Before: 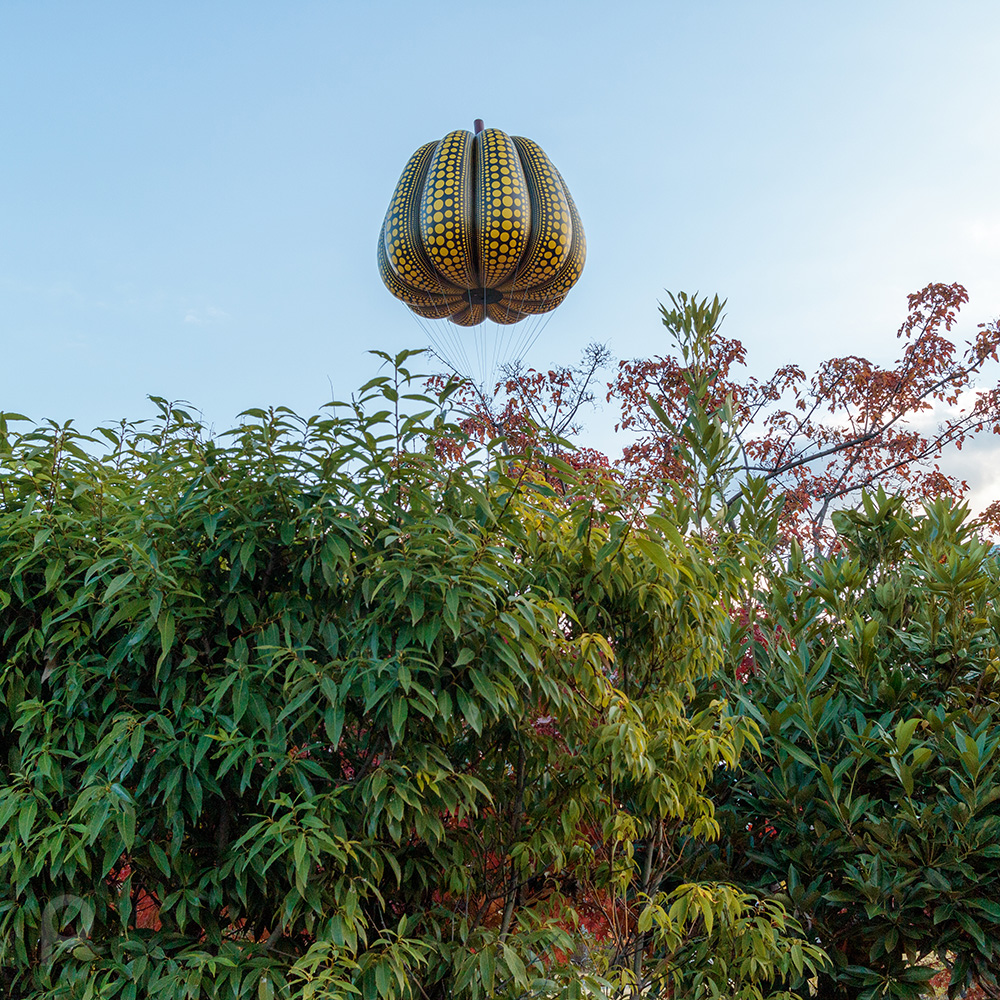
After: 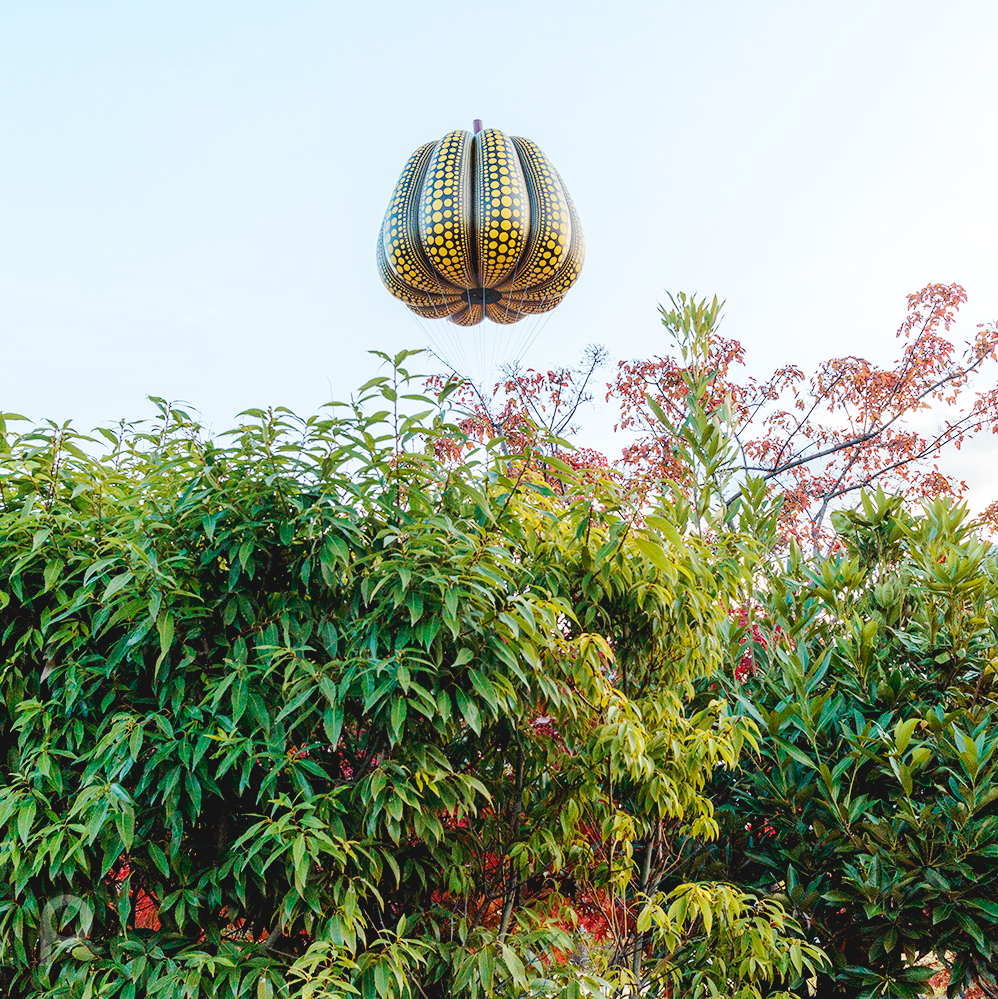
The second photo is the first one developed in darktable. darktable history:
crop and rotate: left 0.168%, bottom 0.012%
base curve: curves: ch0 [(0, 0.007) (0.028, 0.063) (0.121, 0.311) (0.46, 0.743) (0.859, 0.957) (1, 1)], exposure shift 0.58, preserve colors none
exposure: black level correction 0.007, compensate highlight preservation false
shadows and highlights: radius 94.81, shadows -15.37, white point adjustment 0.277, highlights 31.87, compress 48.64%, soften with gaussian
